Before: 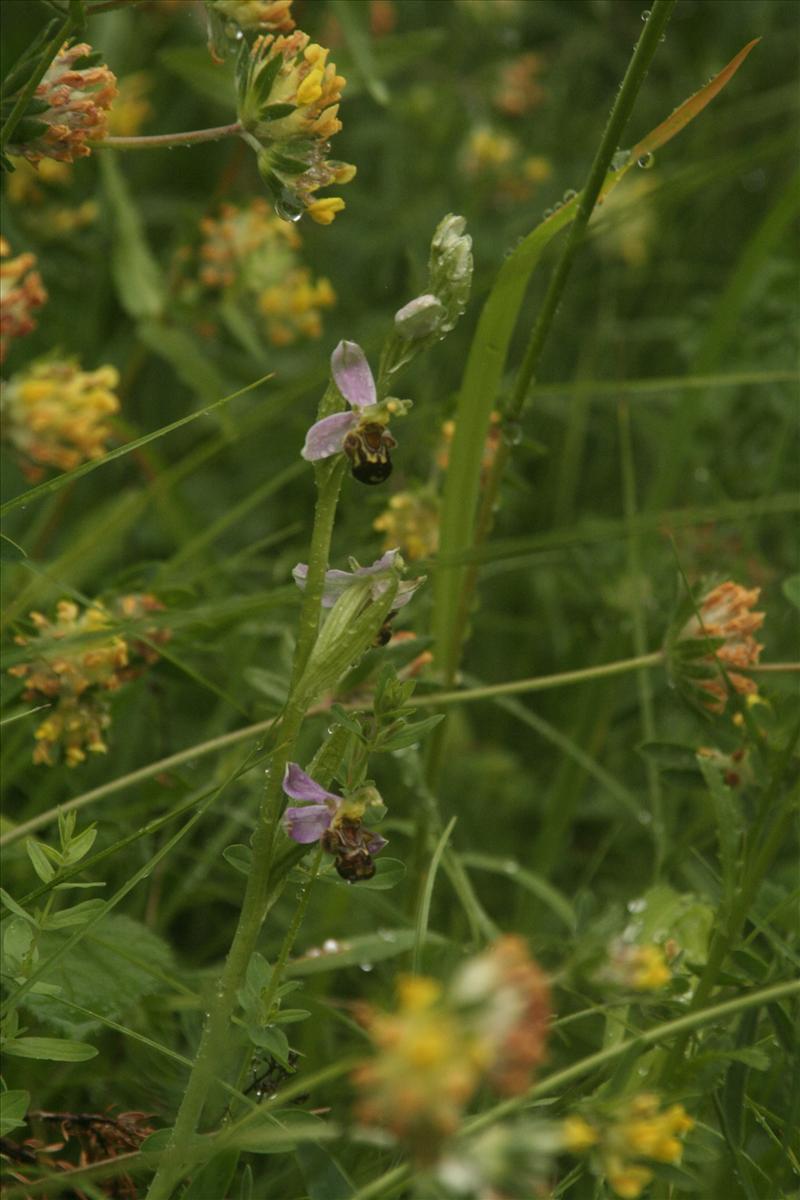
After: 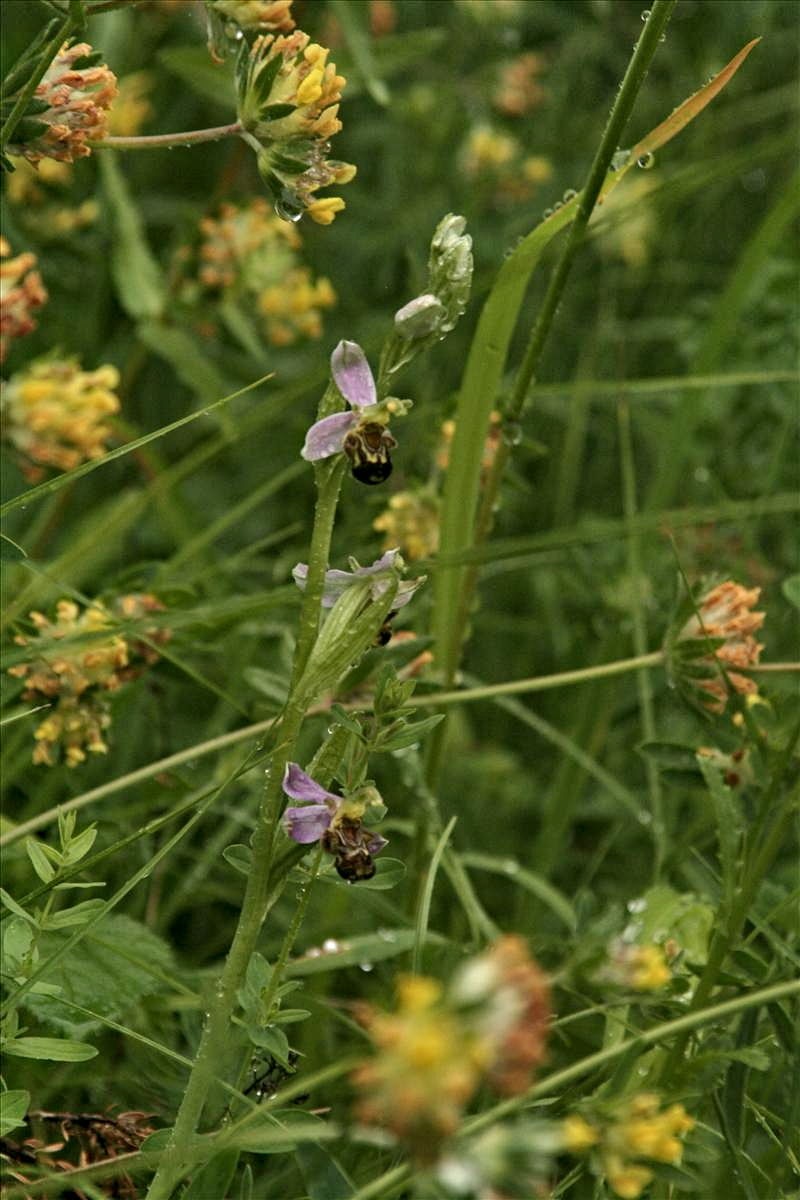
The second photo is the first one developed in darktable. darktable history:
contrast equalizer: y [[0.51, 0.537, 0.559, 0.574, 0.599, 0.618], [0.5 ×6], [0.5 ×6], [0 ×6], [0 ×6]]
haze removal: compatibility mode true, adaptive false
shadows and highlights: soften with gaussian
